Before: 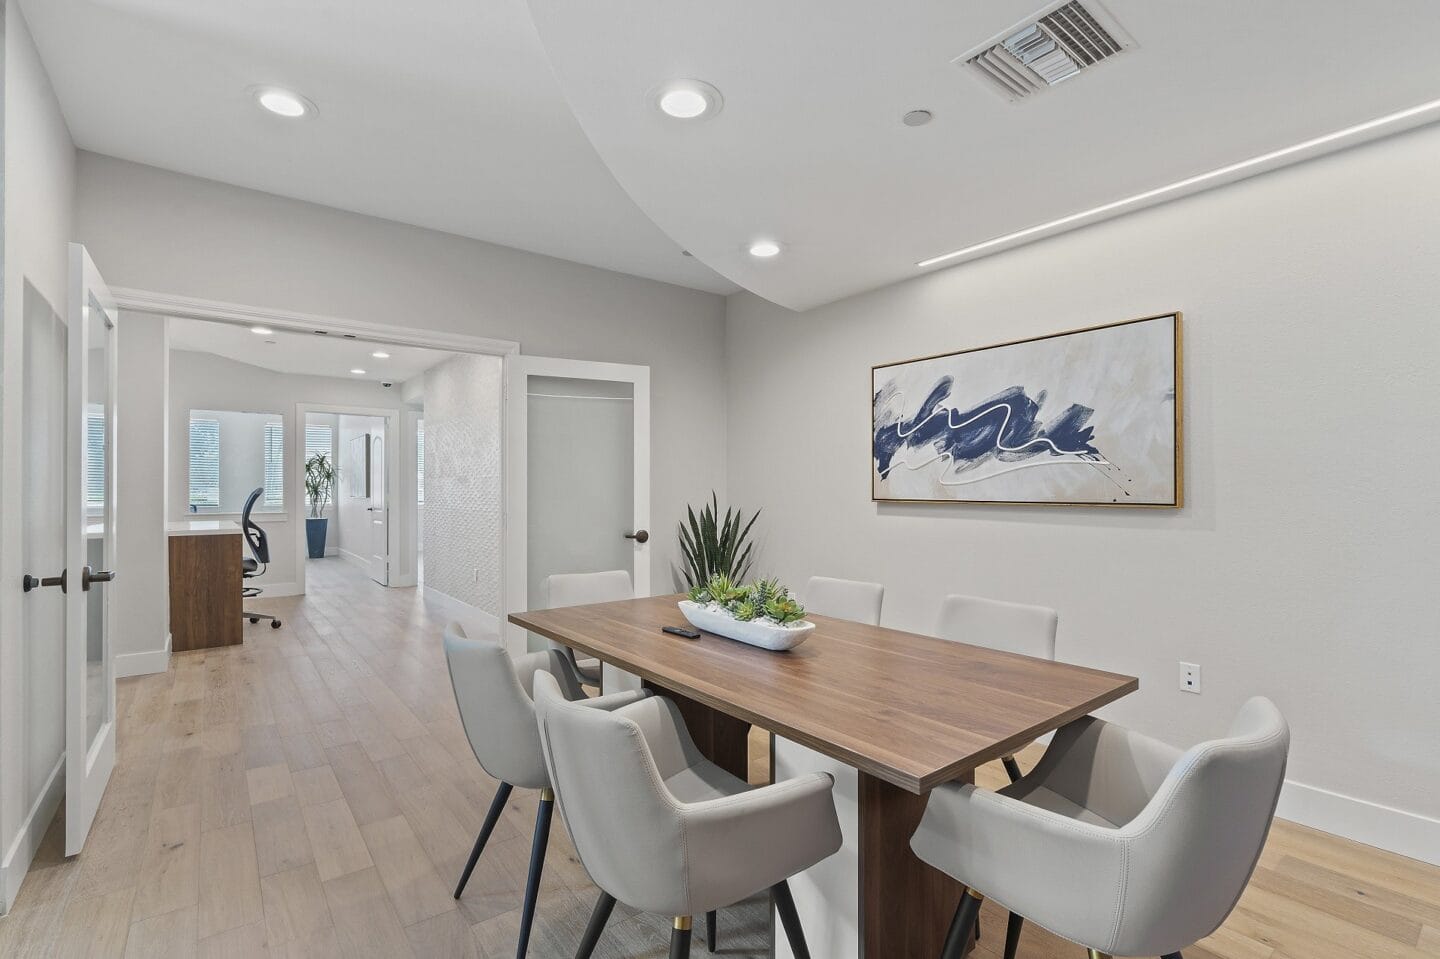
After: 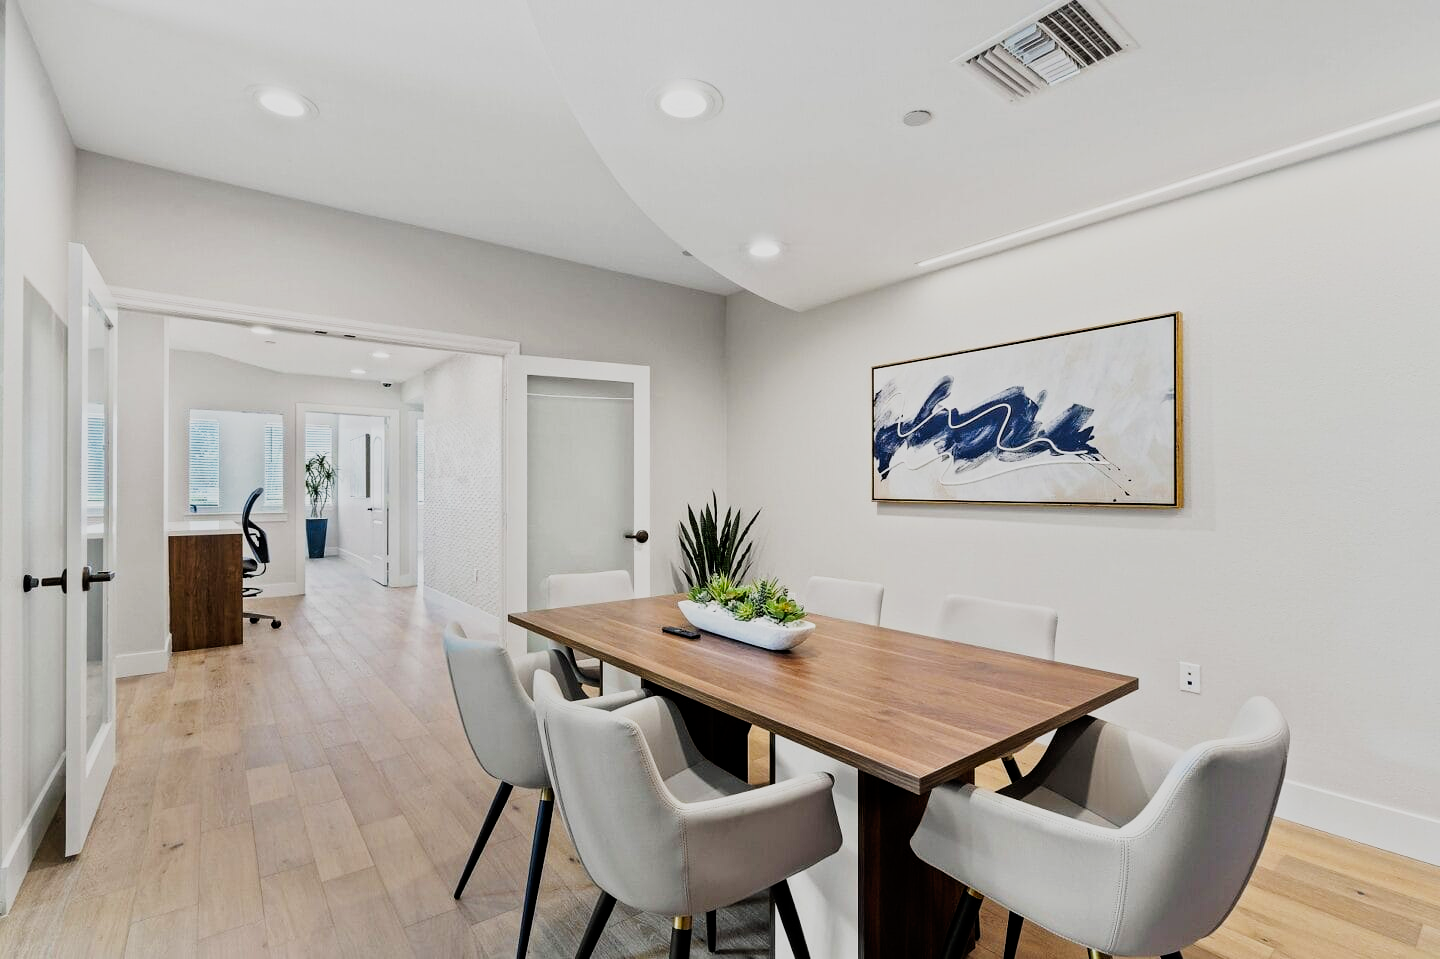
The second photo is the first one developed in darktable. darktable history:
filmic rgb: black relative exposure -7.65 EV, white relative exposure 4.56 EV, hardness 3.61
tone curve: curves: ch0 [(0, 0) (0.003, 0.001) (0.011, 0.001) (0.025, 0.001) (0.044, 0.001) (0.069, 0.003) (0.1, 0.007) (0.136, 0.013) (0.177, 0.032) (0.224, 0.083) (0.277, 0.157) (0.335, 0.237) (0.399, 0.334) (0.468, 0.446) (0.543, 0.562) (0.623, 0.683) (0.709, 0.801) (0.801, 0.869) (0.898, 0.918) (1, 1)], preserve colors none
